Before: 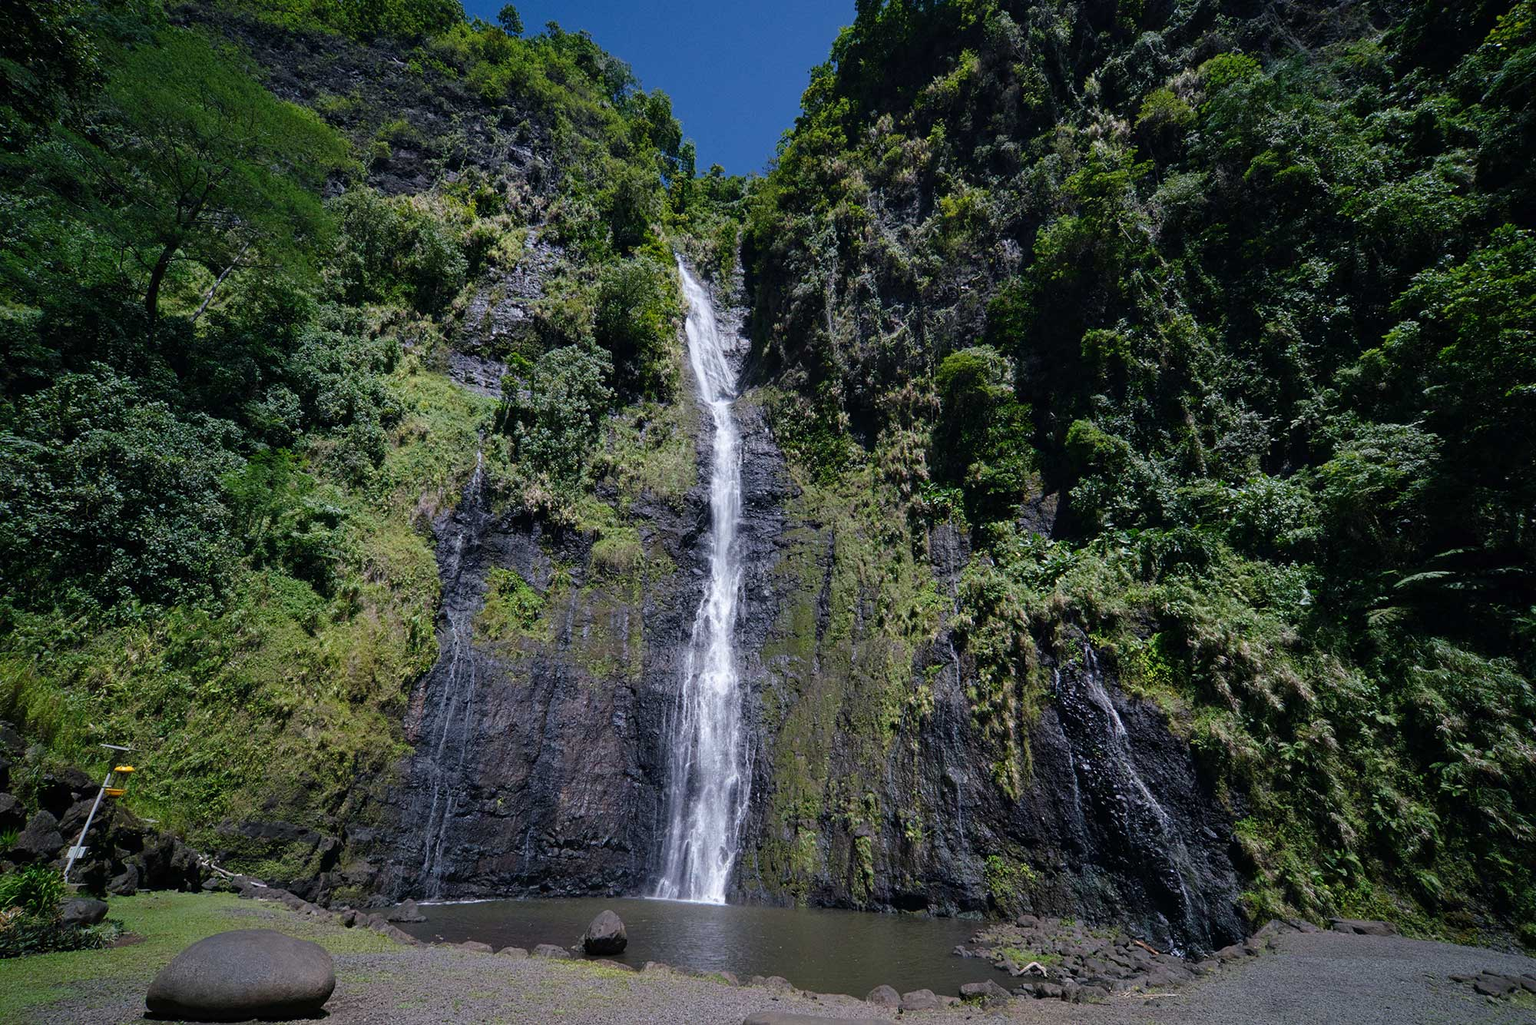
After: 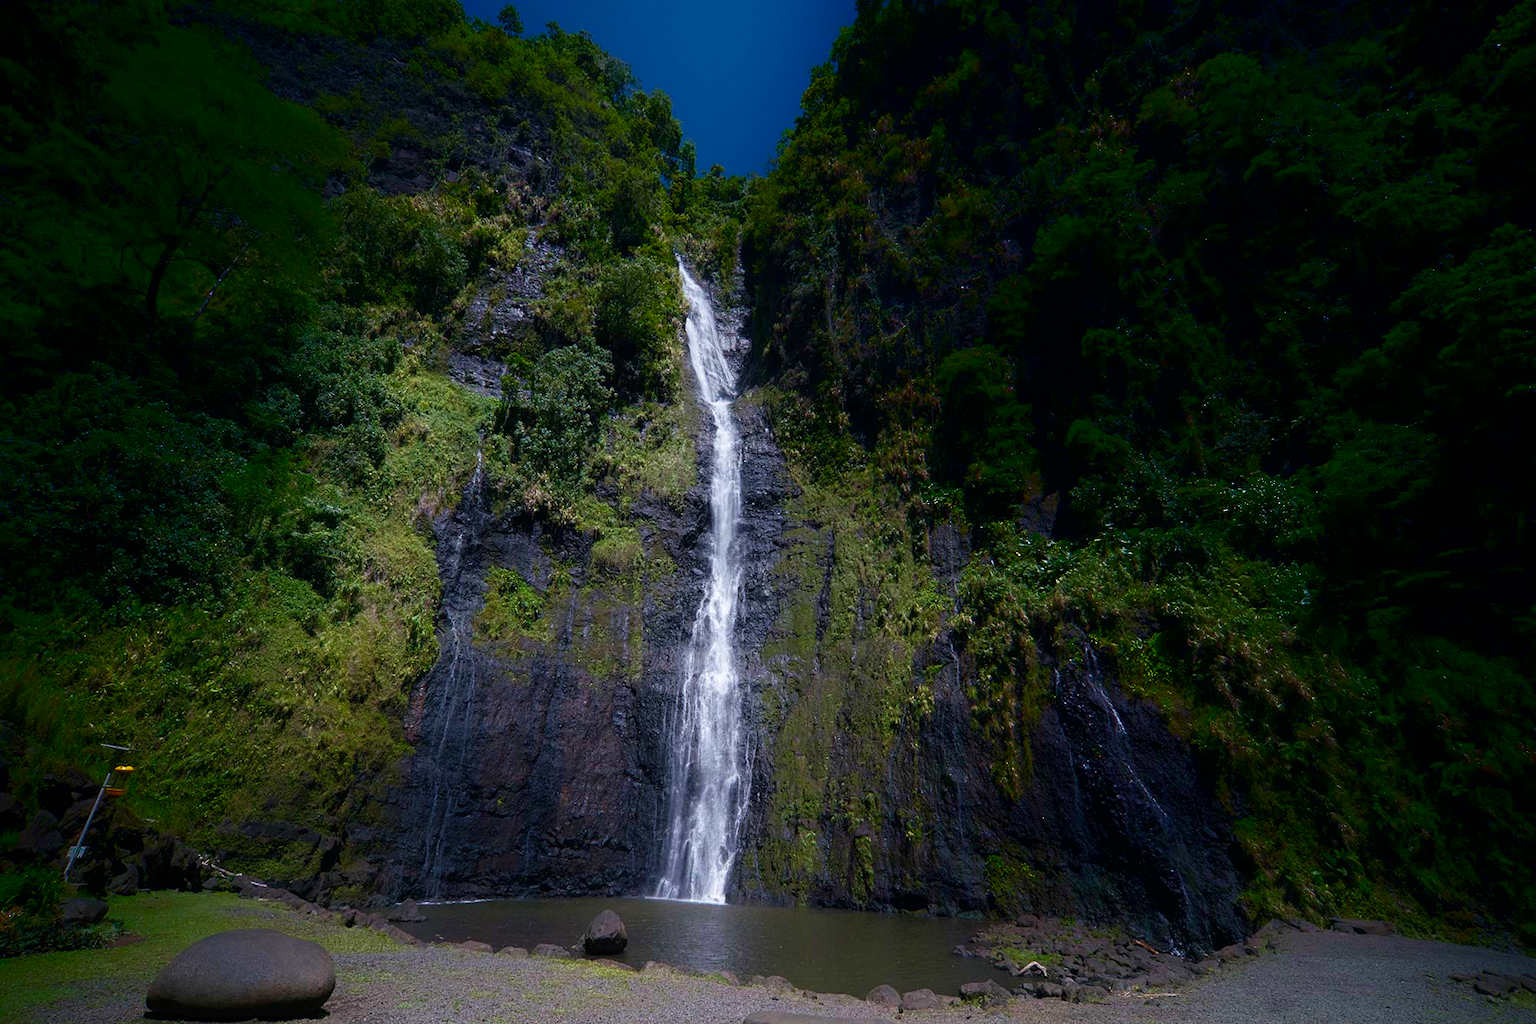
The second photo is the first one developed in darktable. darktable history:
velvia: on, module defaults
shadows and highlights: shadows -90, highlights 90, soften with gaussian
